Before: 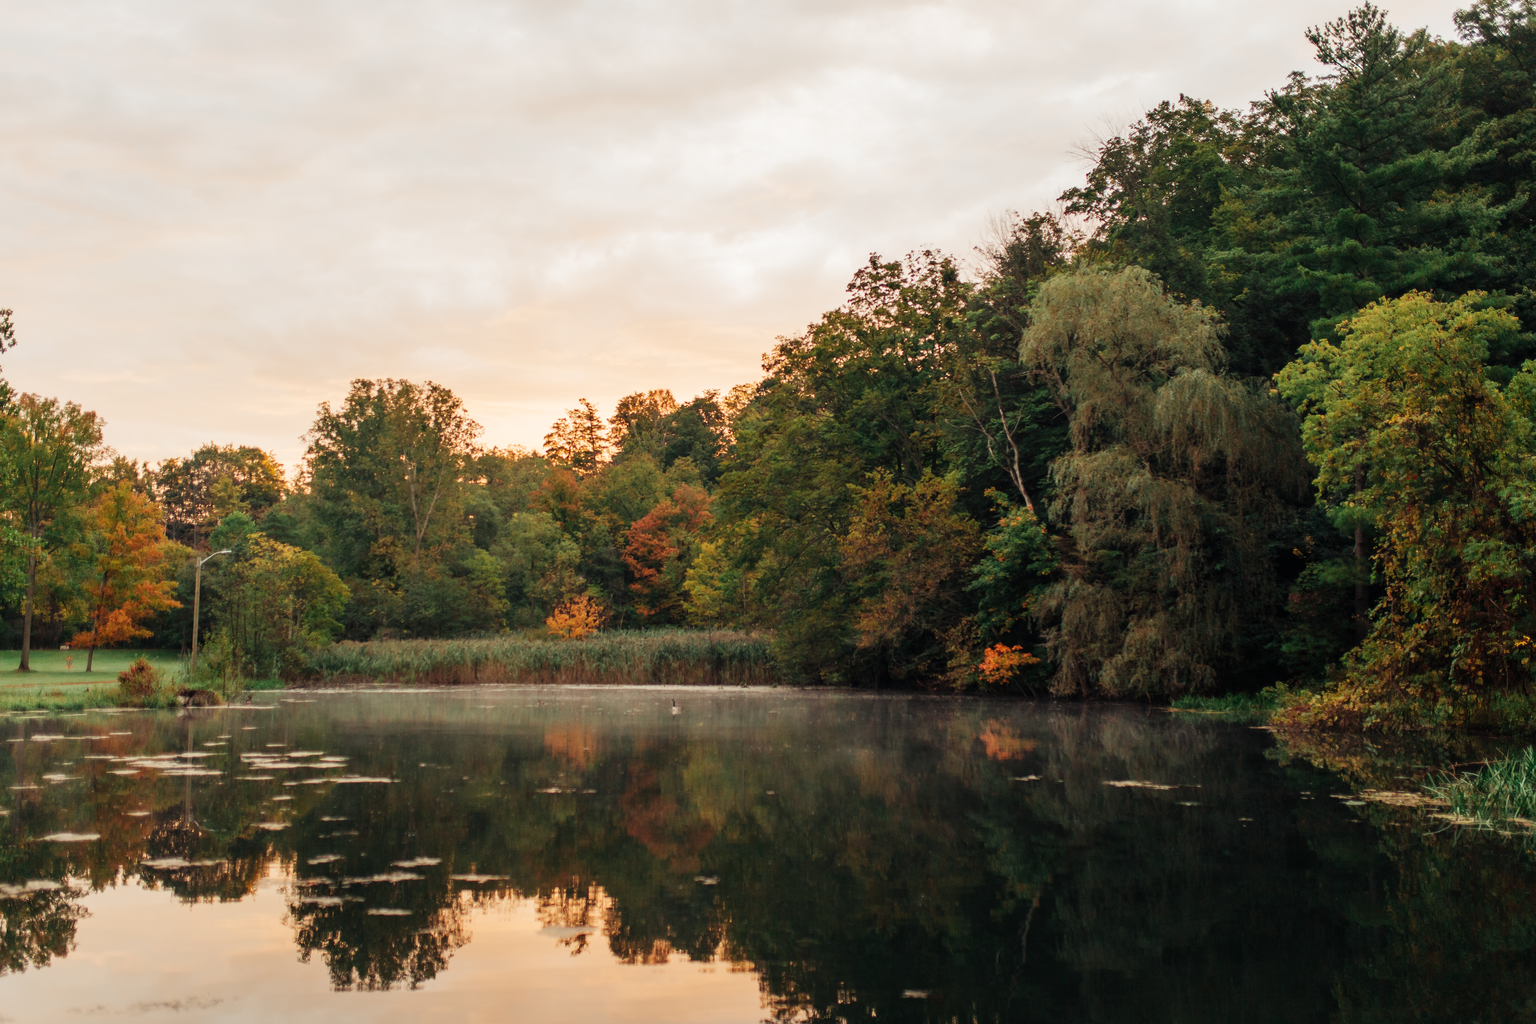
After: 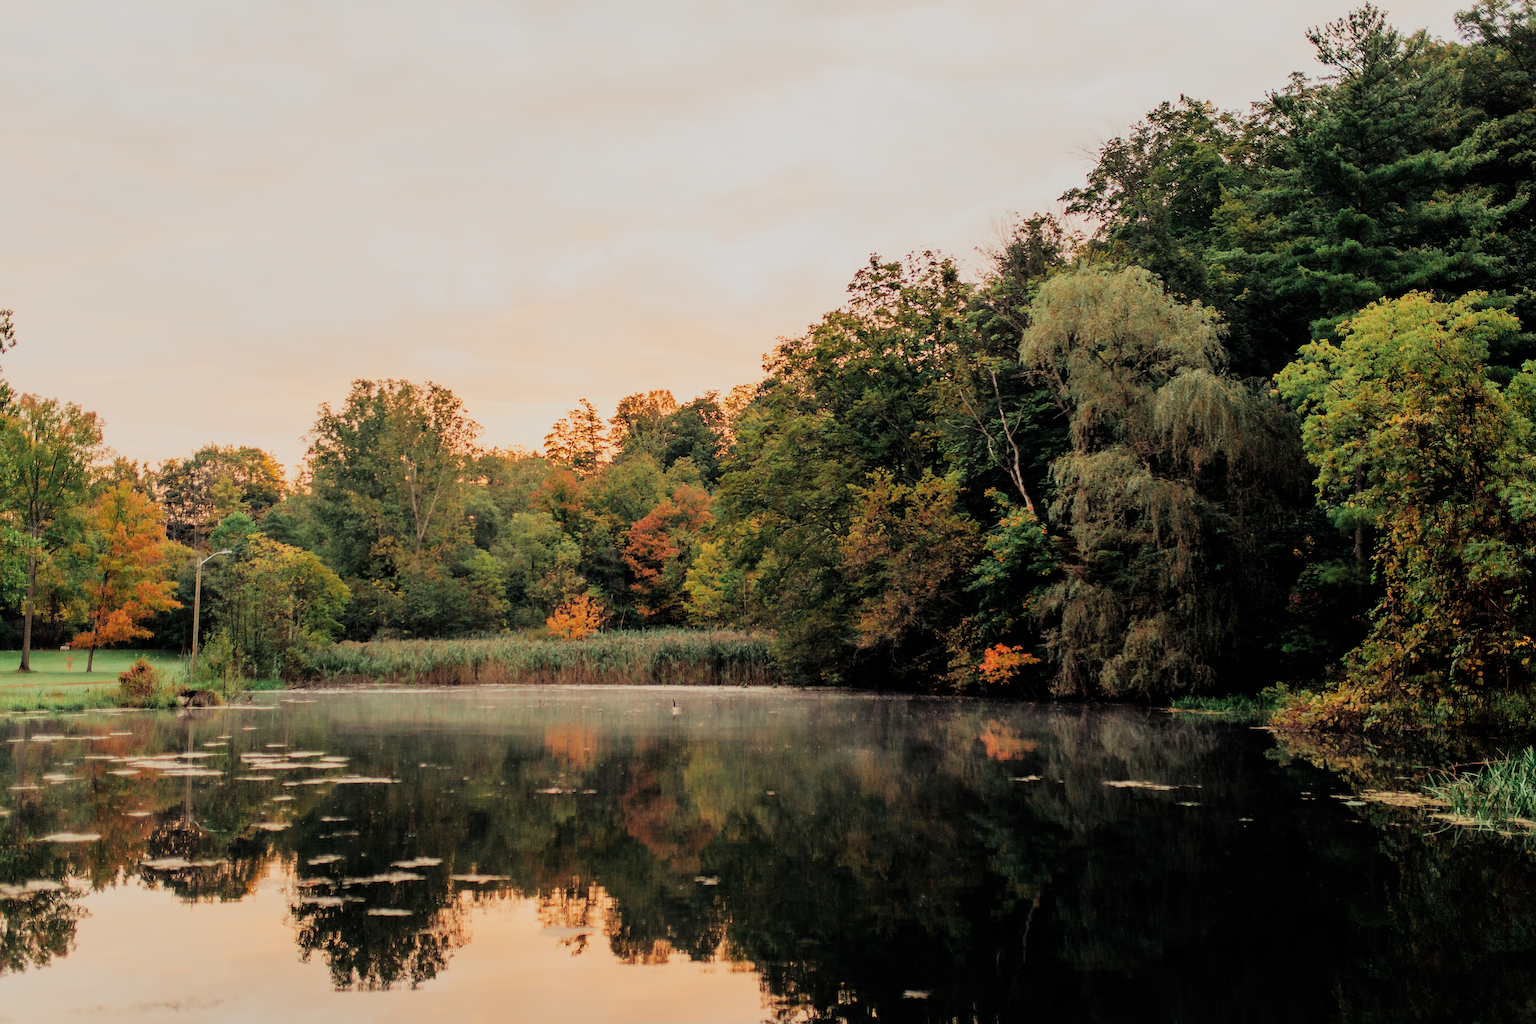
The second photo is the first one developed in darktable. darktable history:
sharpen: on, module defaults
filmic rgb: black relative exposure -6.15 EV, white relative exposure 6.96 EV, hardness 2.23, color science v6 (2022)
exposure: exposure 0.574 EV, compensate highlight preservation false
